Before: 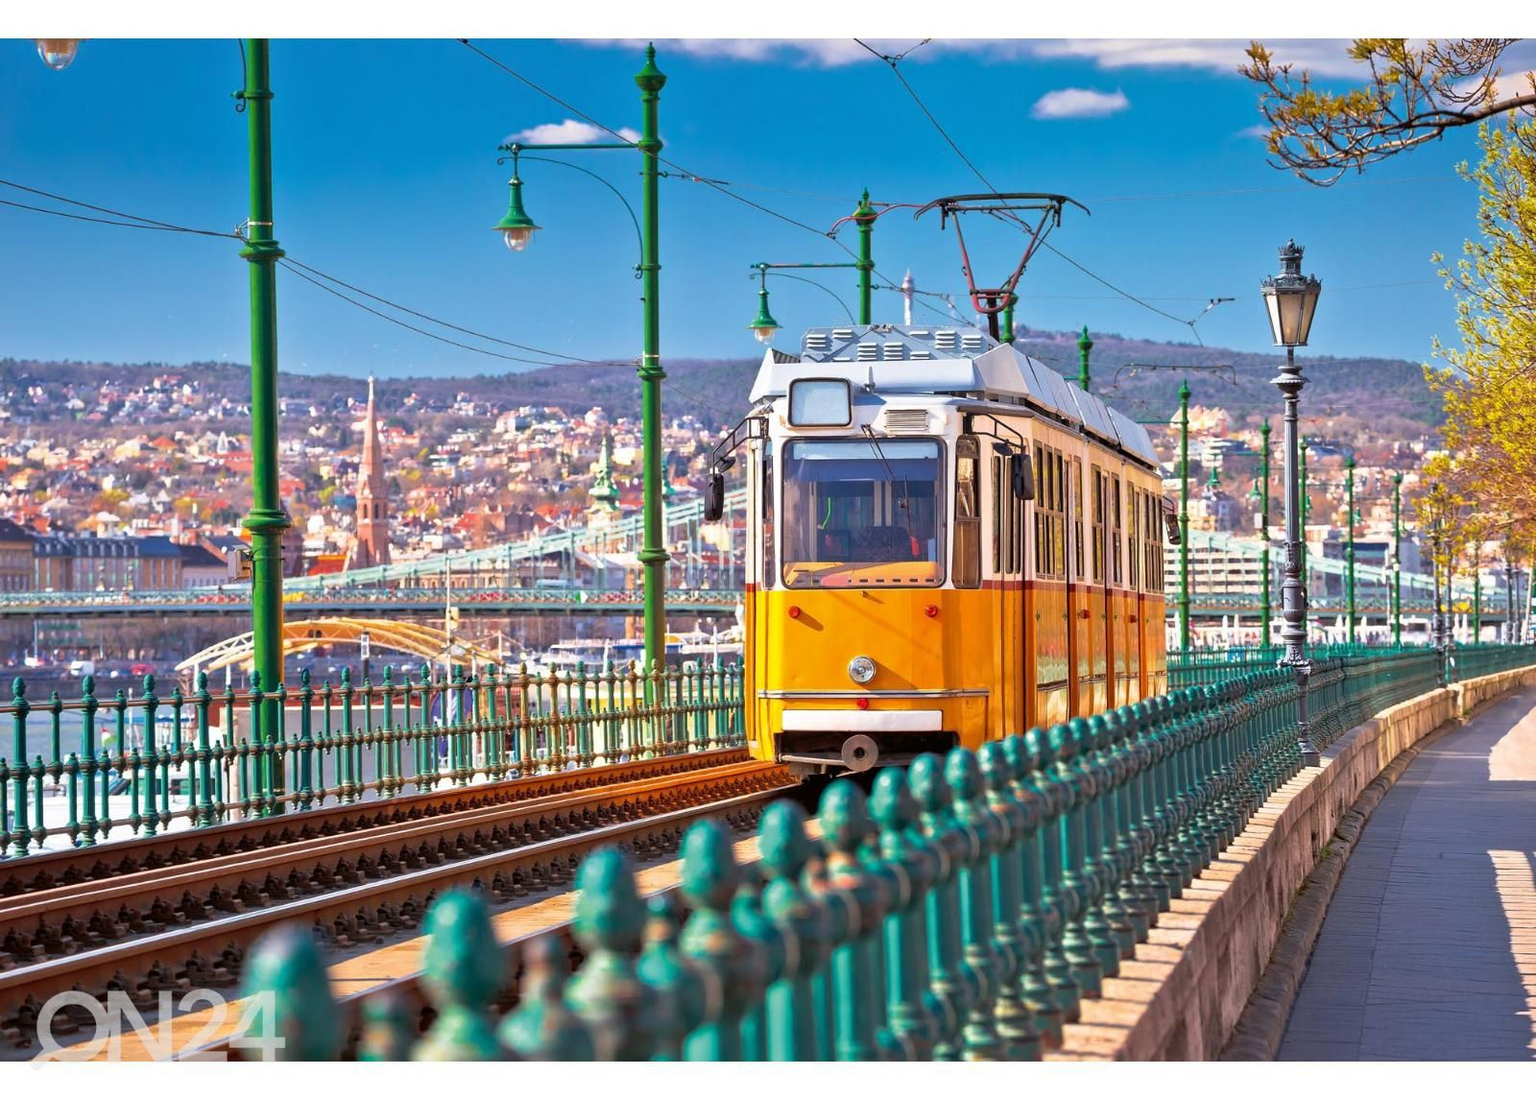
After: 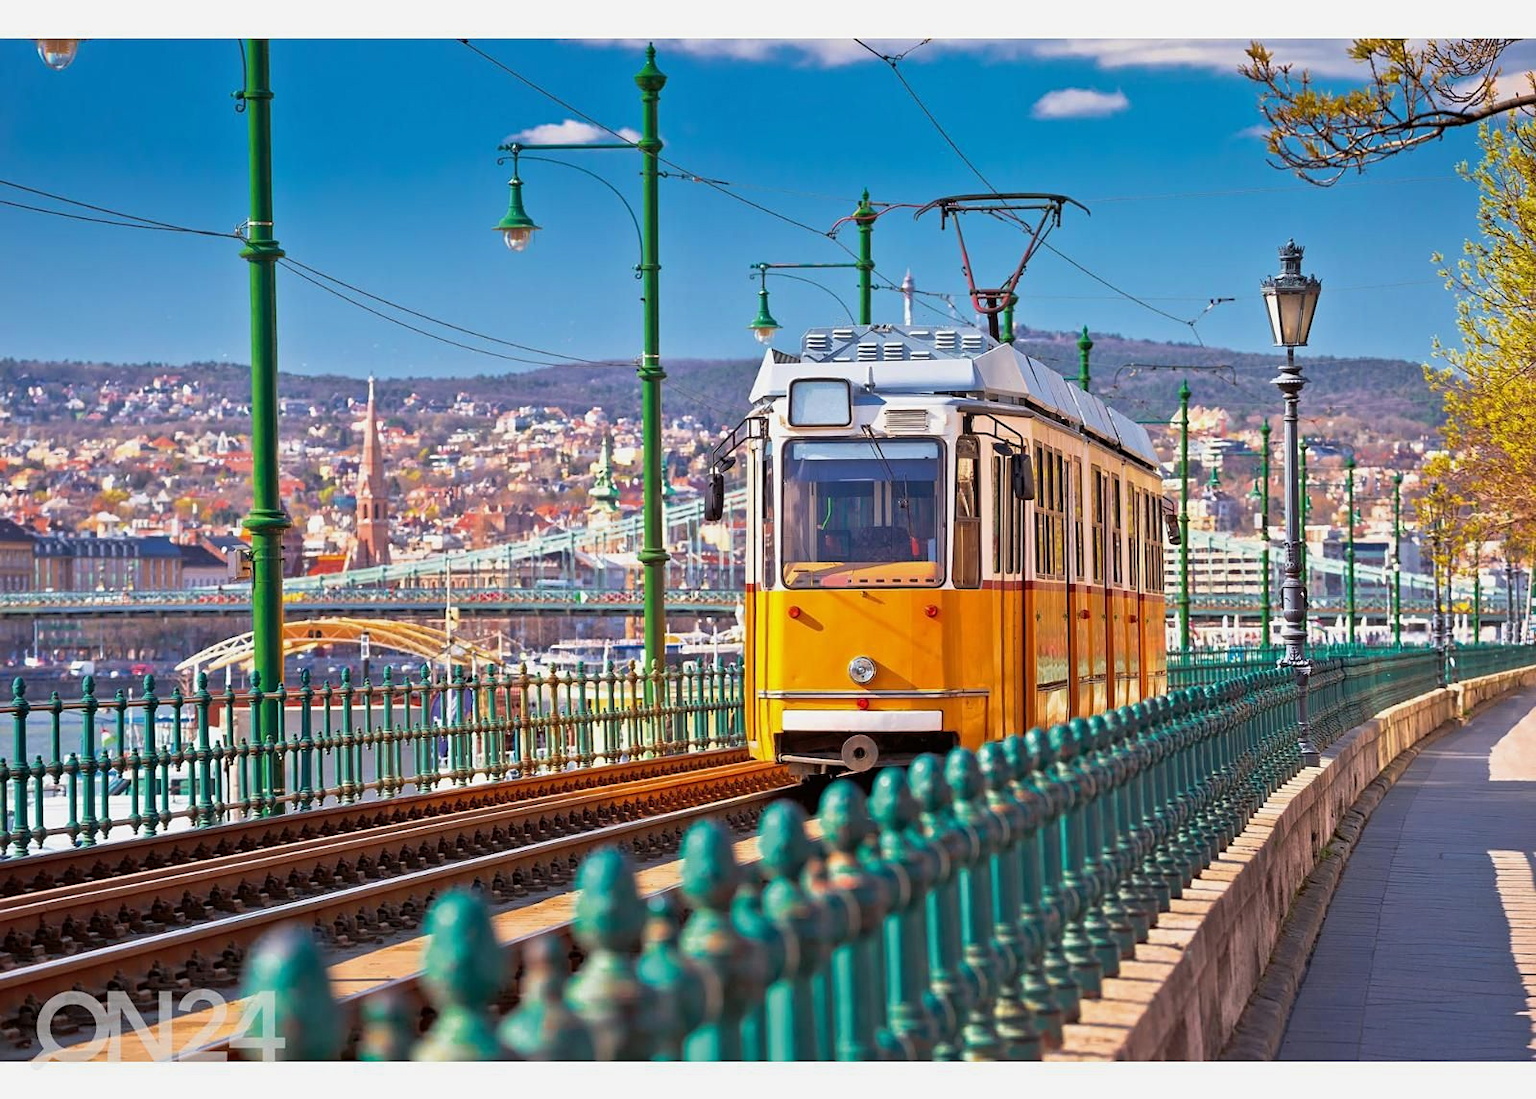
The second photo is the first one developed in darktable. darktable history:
sharpen: amount 0.207
exposure: exposure -0.156 EV, compensate highlight preservation false
